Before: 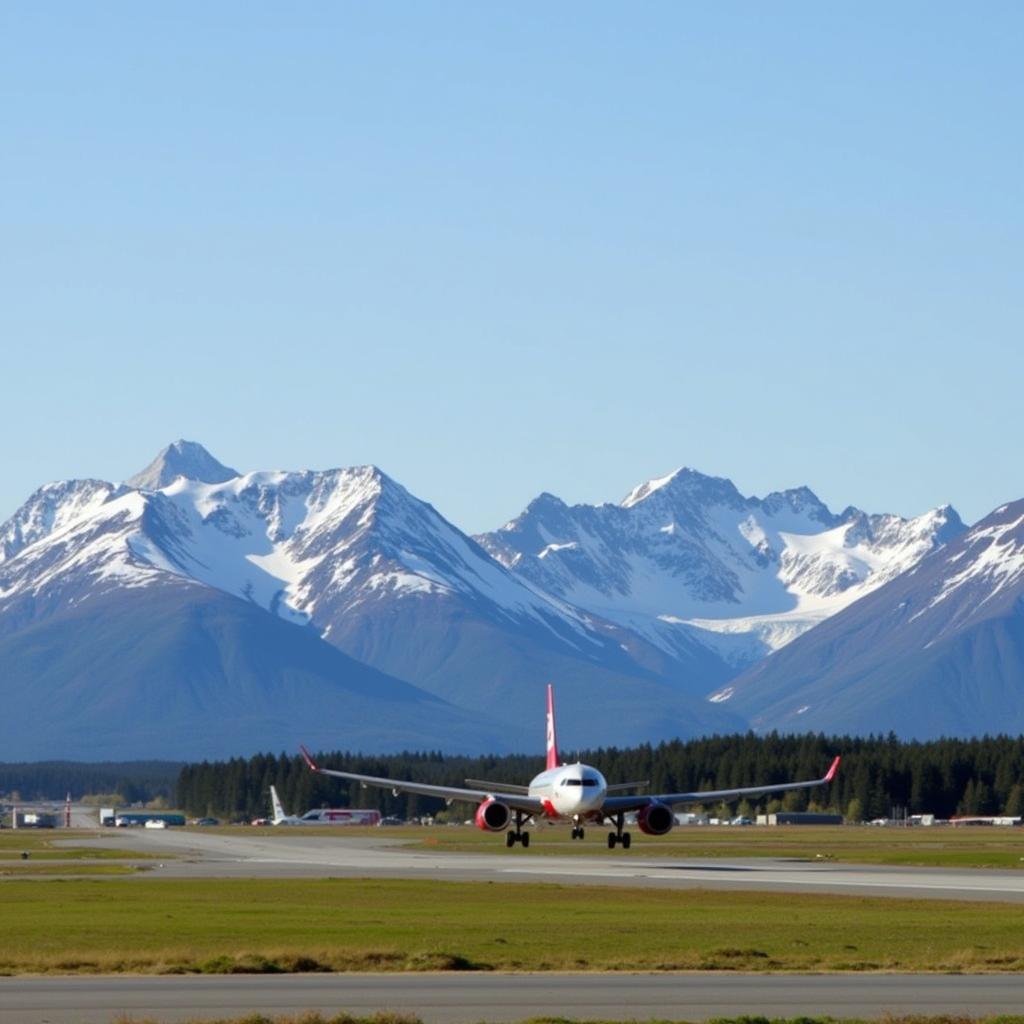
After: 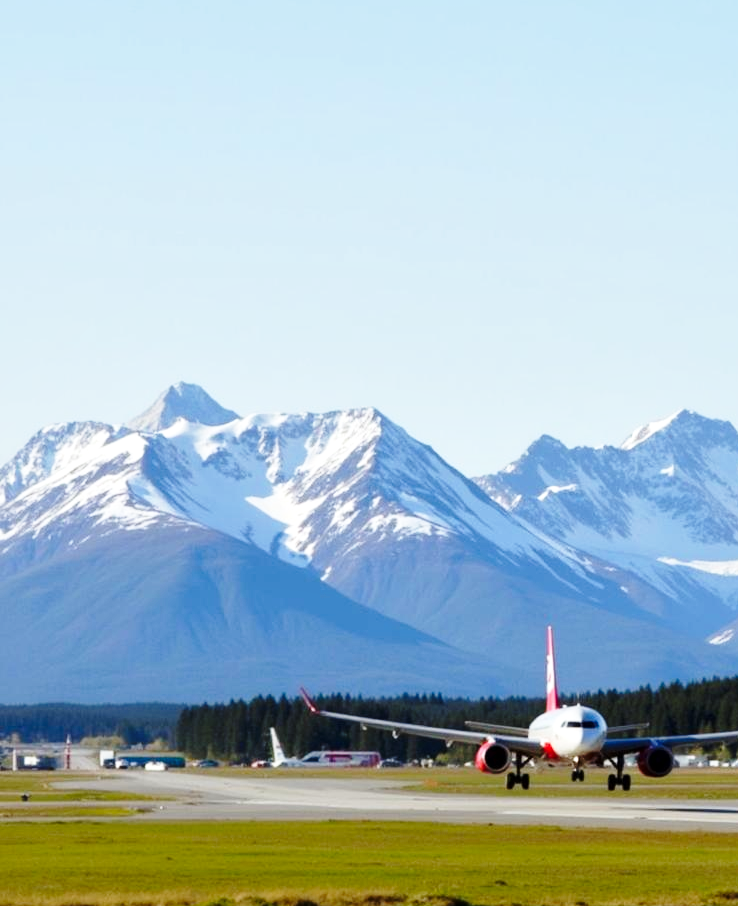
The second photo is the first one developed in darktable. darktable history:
local contrast: mode bilateral grid, contrast 20, coarseness 50, detail 120%, midtone range 0.2
exposure: exposure -0.067 EV, compensate exposure bias true, compensate highlight preservation false
crop: top 5.747%, right 27.893%, bottom 5.764%
base curve: curves: ch0 [(0, 0) (0.028, 0.03) (0.121, 0.232) (0.46, 0.748) (0.859, 0.968) (1, 1)], preserve colors none
